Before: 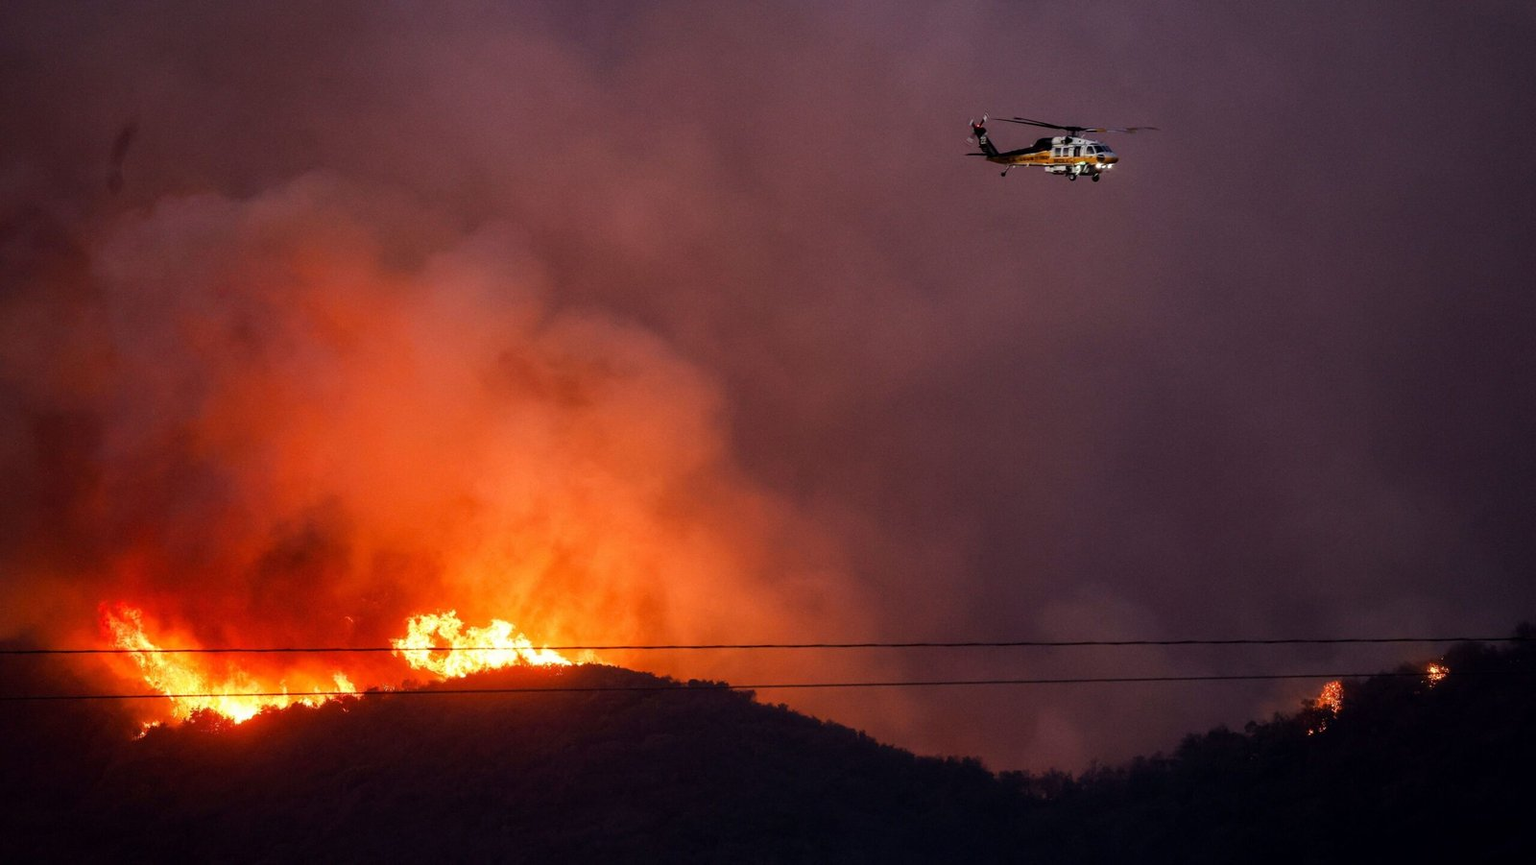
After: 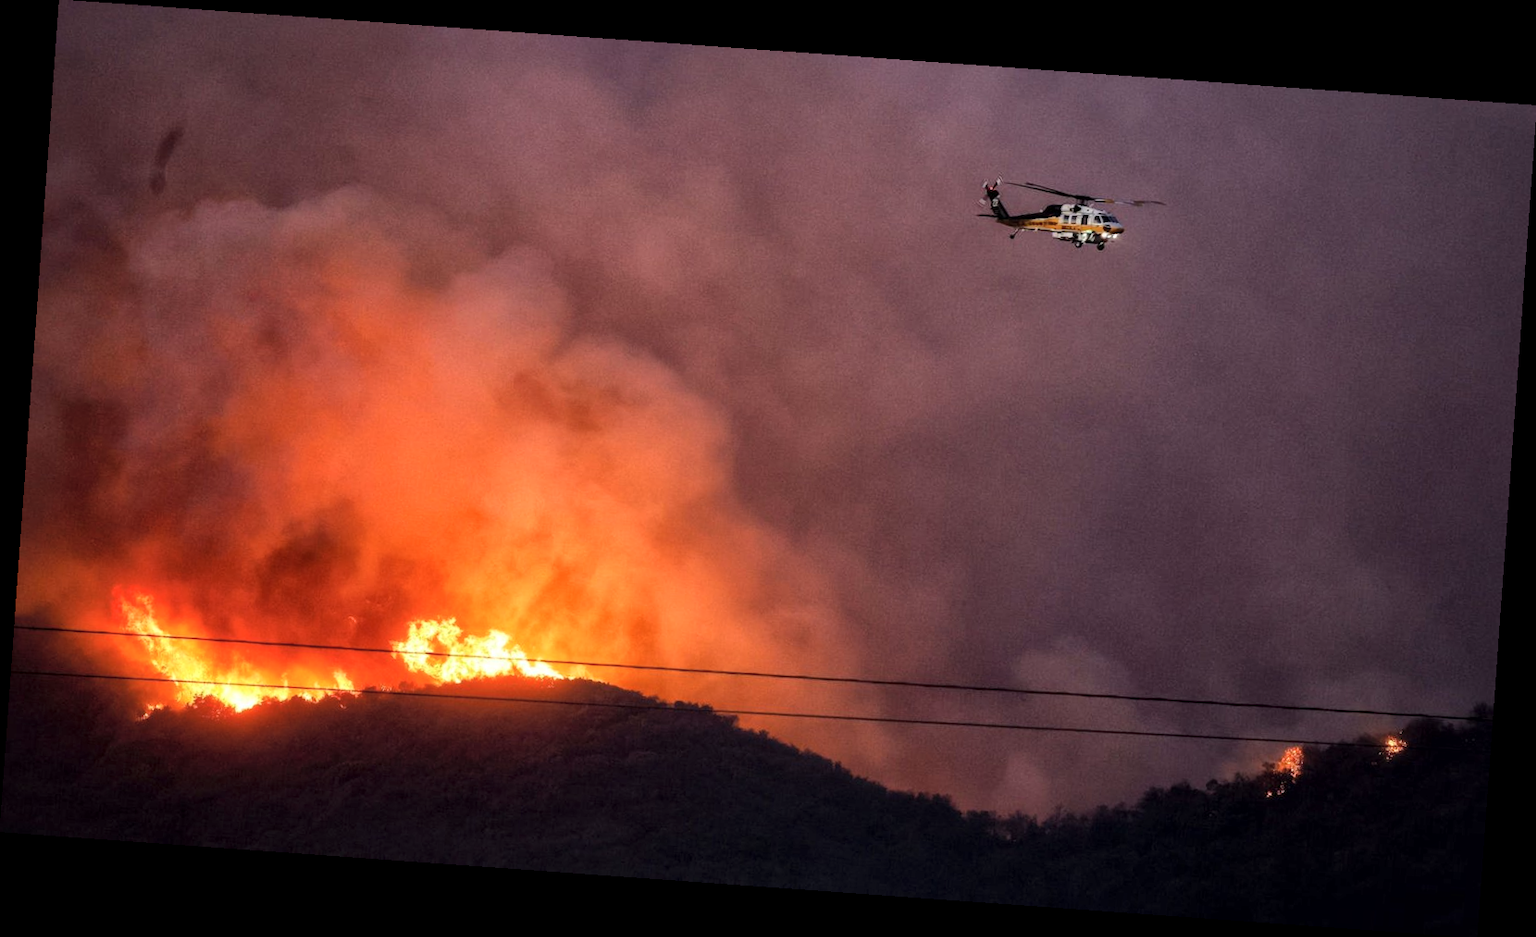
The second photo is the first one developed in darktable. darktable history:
levels: mode automatic, black 0.023%, white 99.97%, levels [0.062, 0.494, 0.925]
rotate and perspective: rotation 4.1°, automatic cropping off
tone equalizer: on, module defaults
global tonemap: drago (1, 100), detail 1
